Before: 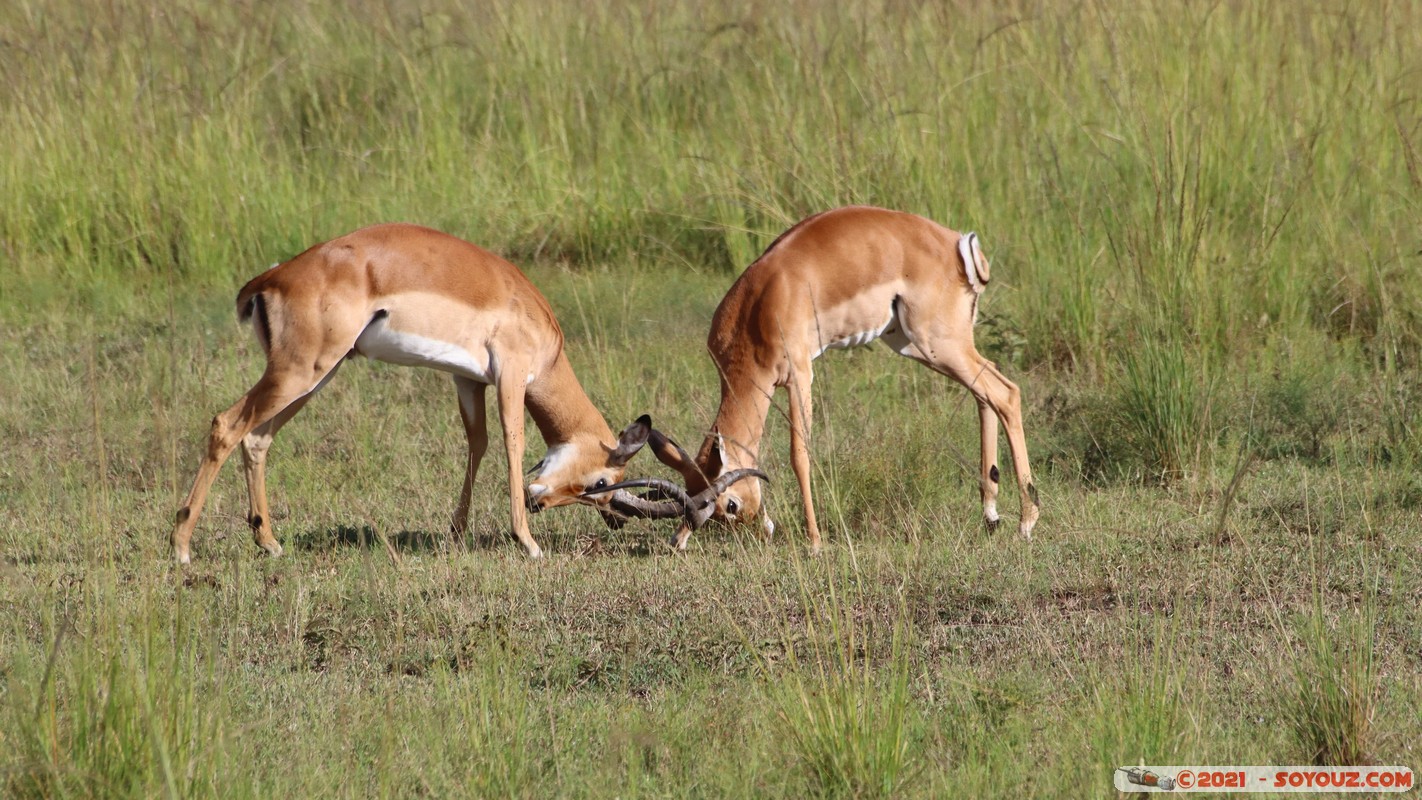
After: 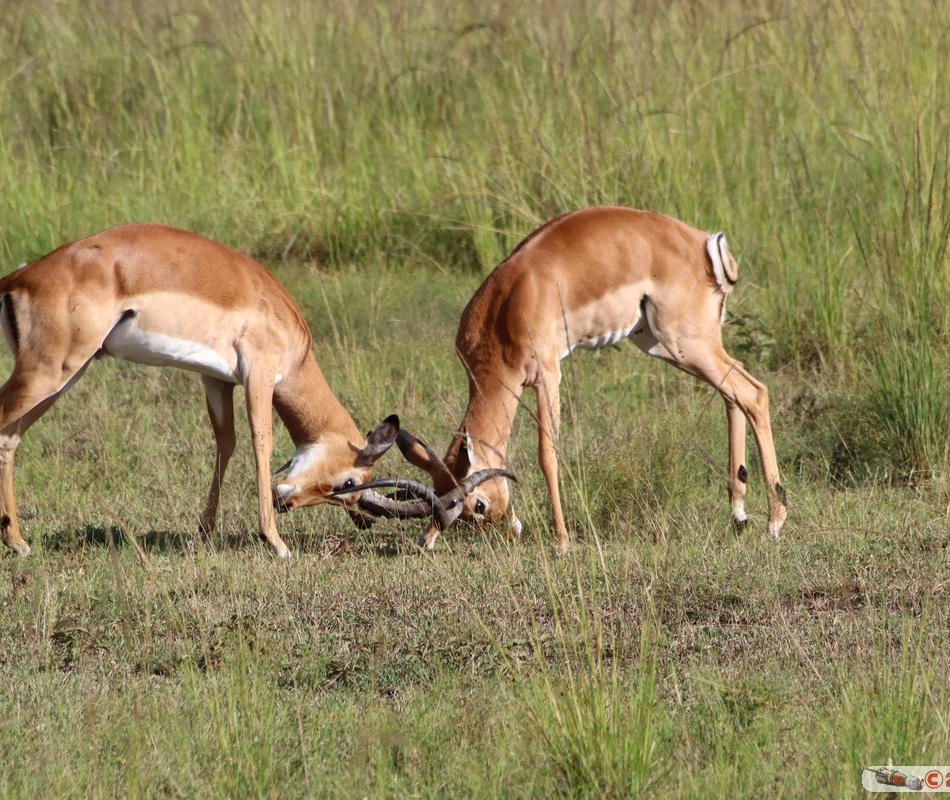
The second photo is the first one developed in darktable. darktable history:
crop and rotate: left 17.732%, right 15.423%
local contrast: highlights 100%, shadows 100%, detail 120%, midtone range 0.2
